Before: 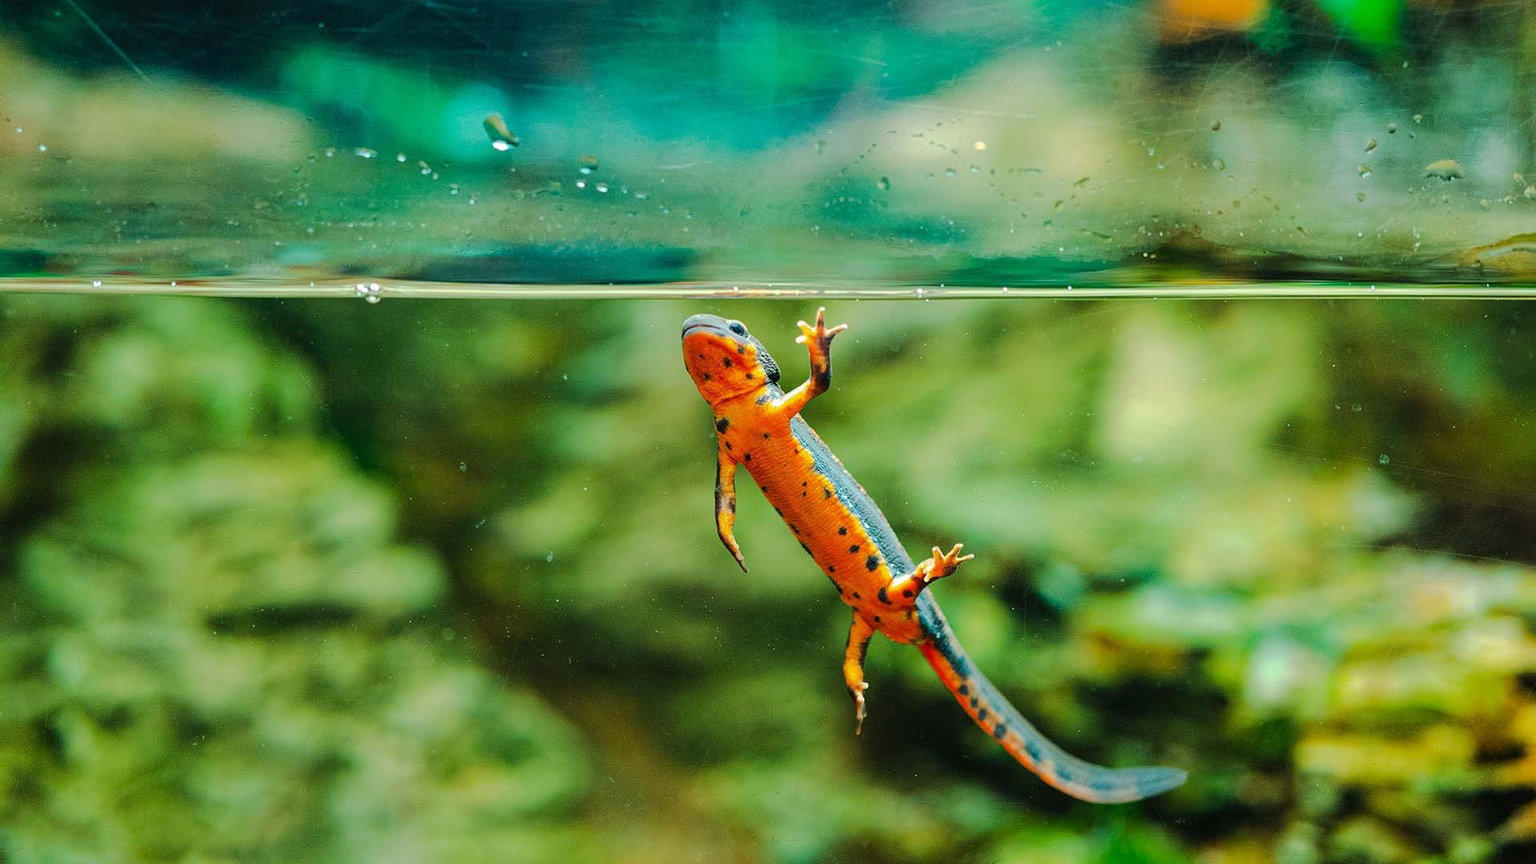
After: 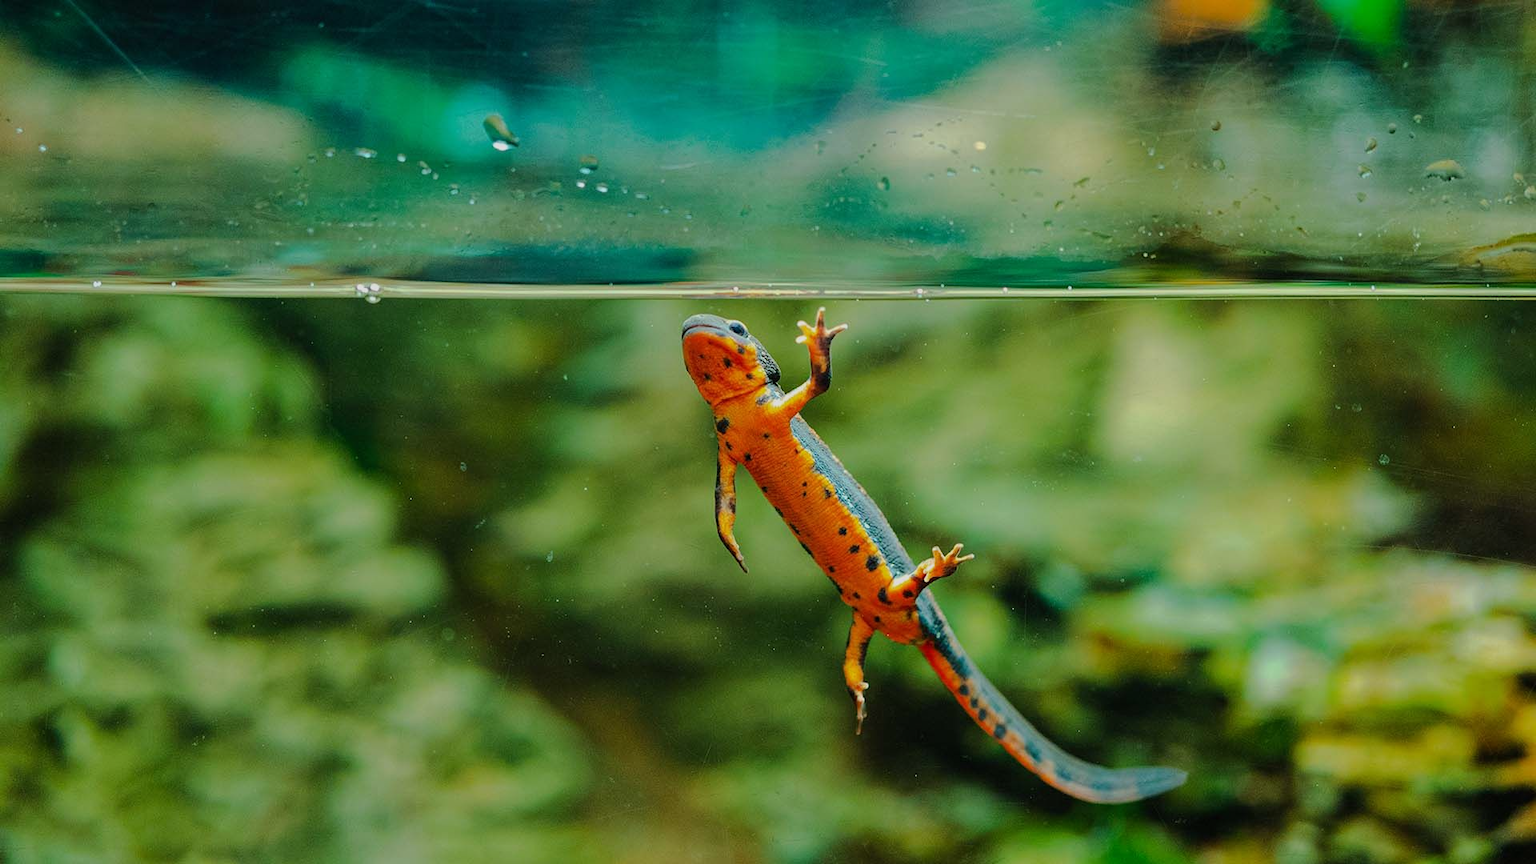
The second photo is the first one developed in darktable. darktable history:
exposure: exposure -0.469 EV, compensate exposure bias true, compensate highlight preservation false
